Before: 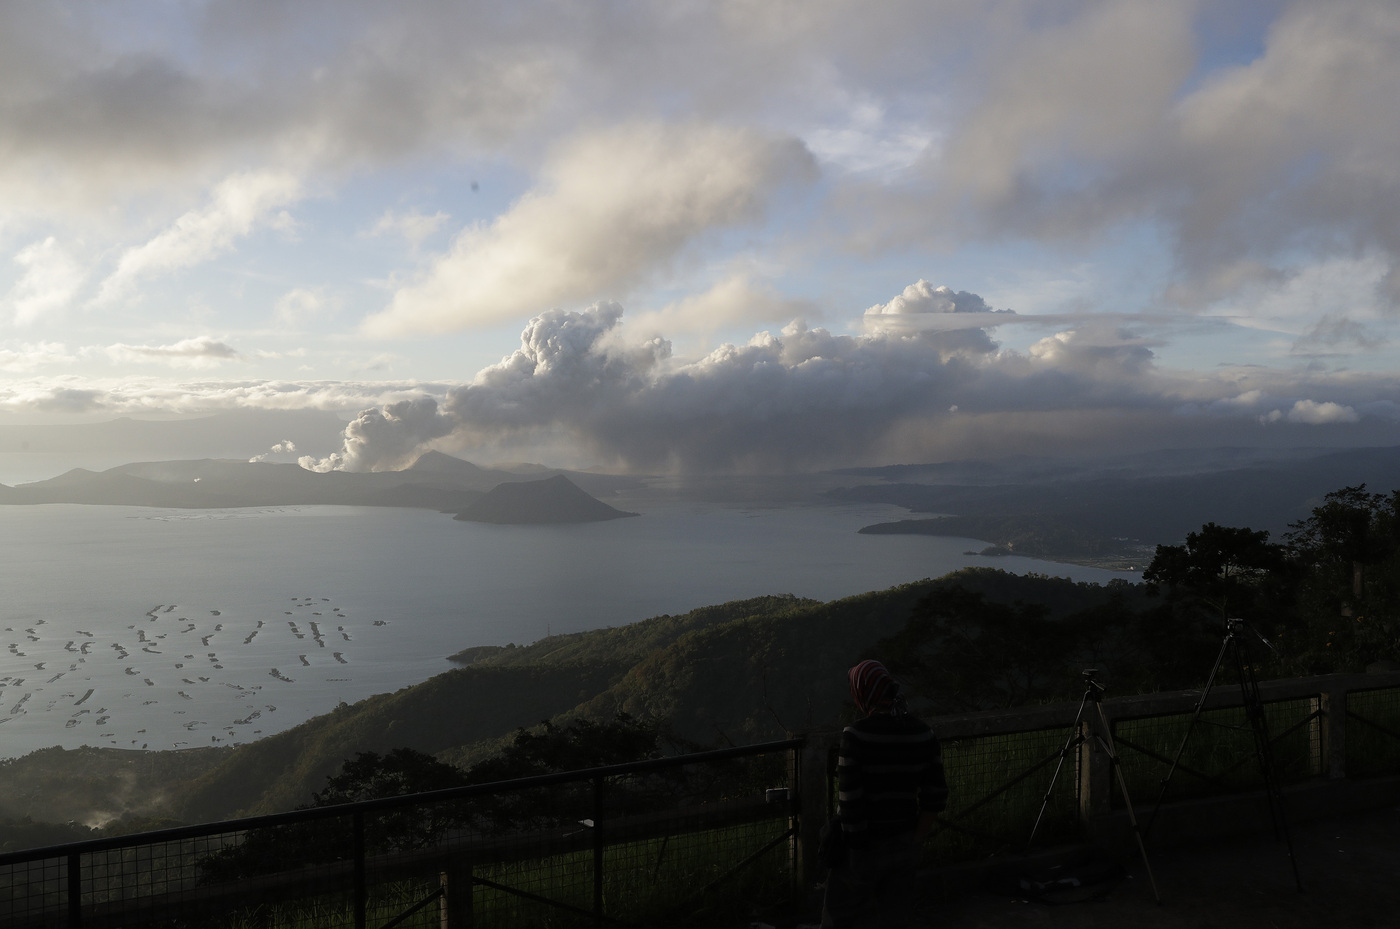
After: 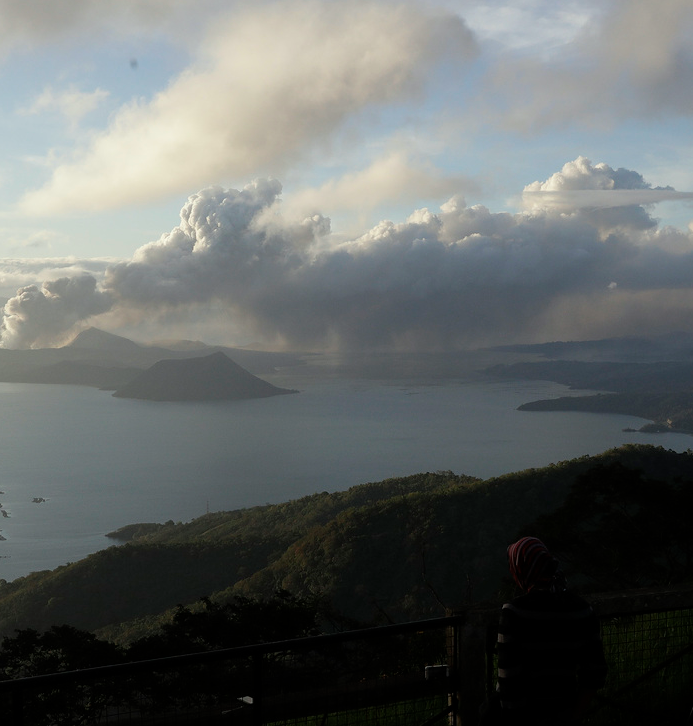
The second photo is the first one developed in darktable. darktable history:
color correction: highlights a* -2.55, highlights b* 2.57
crop and rotate: angle 0.018°, left 24.37%, top 13.225%, right 26.104%, bottom 8.494%
